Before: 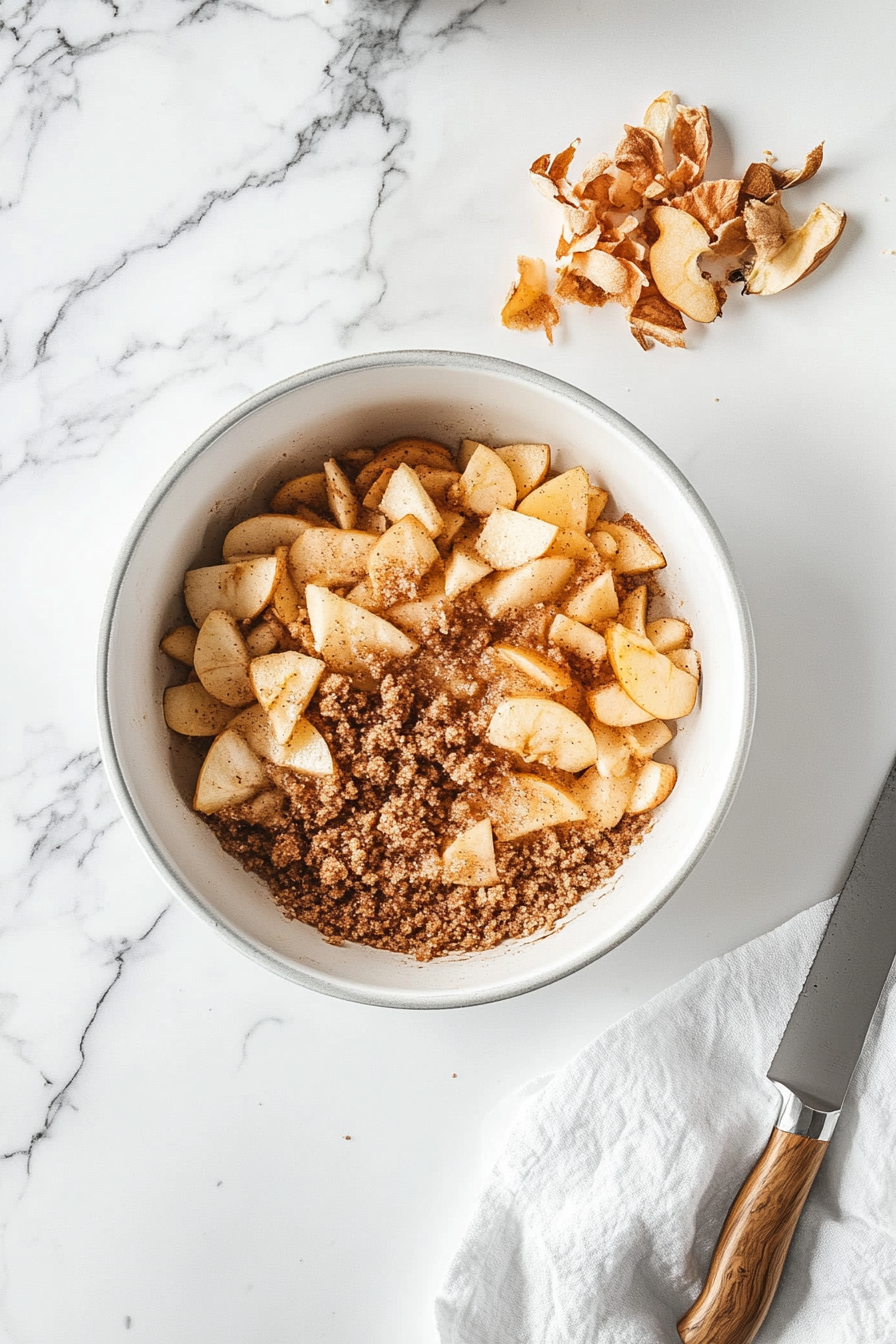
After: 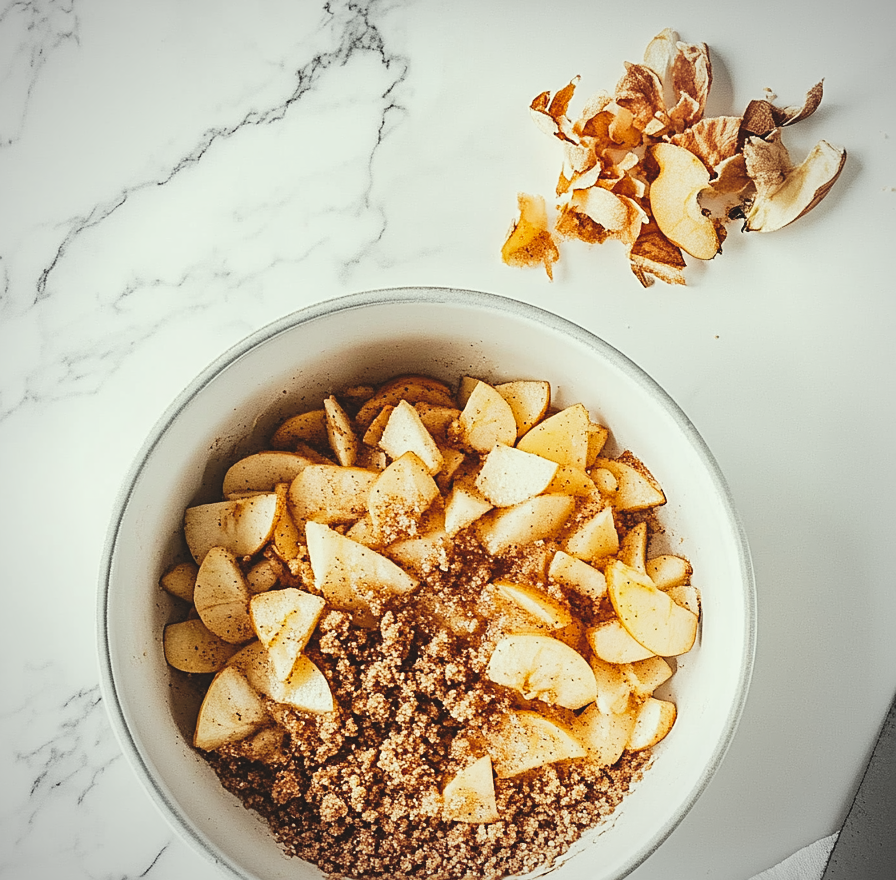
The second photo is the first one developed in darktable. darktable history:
color correction: highlights a* -4.64, highlights b* 5.05, saturation 0.972
tone curve: curves: ch0 [(0, 0.087) (0.175, 0.178) (0.466, 0.498) (0.715, 0.764) (1, 0.961)]; ch1 [(0, 0) (0.437, 0.398) (0.476, 0.466) (0.505, 0.505) (0.534, 0.544) (0.612, 0.605) (0.641, 0.643) (1, 1)]; ch2 [(0, 0) (0.359, 0.379) (0.427, 0.453) (0.489, 0.495) (0.531, 0.534) (0.579, 0.579) (1, 1)], preserve colors none
crop and rotate: top 4.755%, bottom 29.713%
sharpen: on, module defaults
vignetting: fall-off start 81.86%, fall-off radius 61.31%, brightness -0.441, saturation -0.691, automatic ratio true, width/height ratio 1.42
